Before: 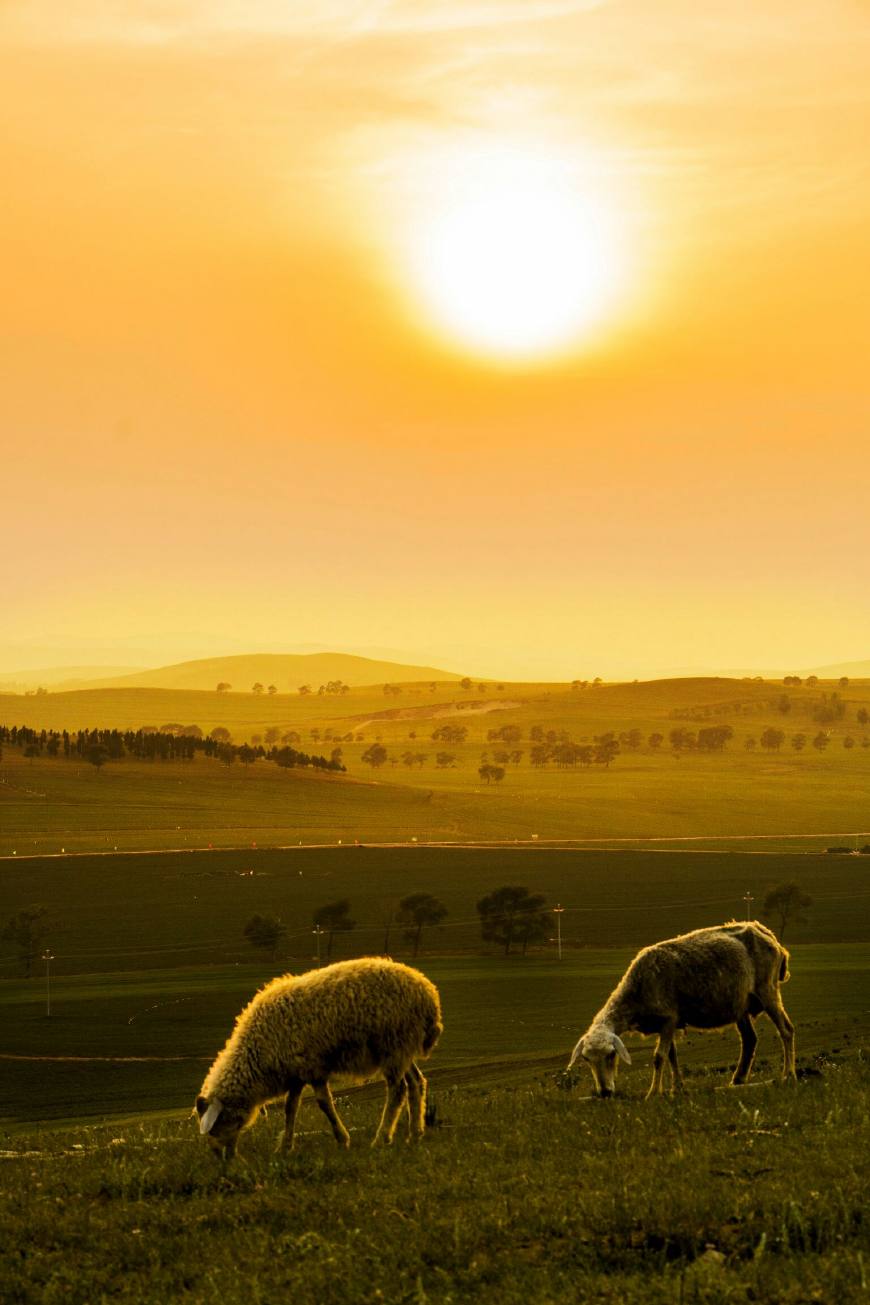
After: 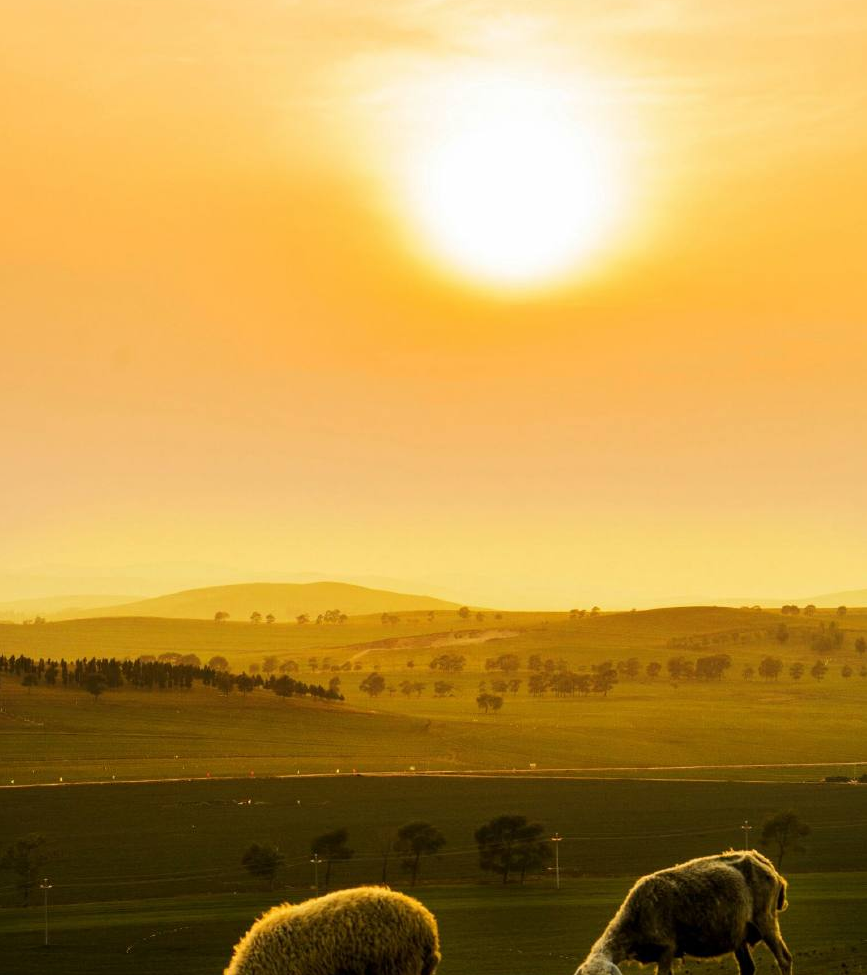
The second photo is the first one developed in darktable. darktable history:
crop: left 0.344%, top 5.483%, bottom 19.738%
